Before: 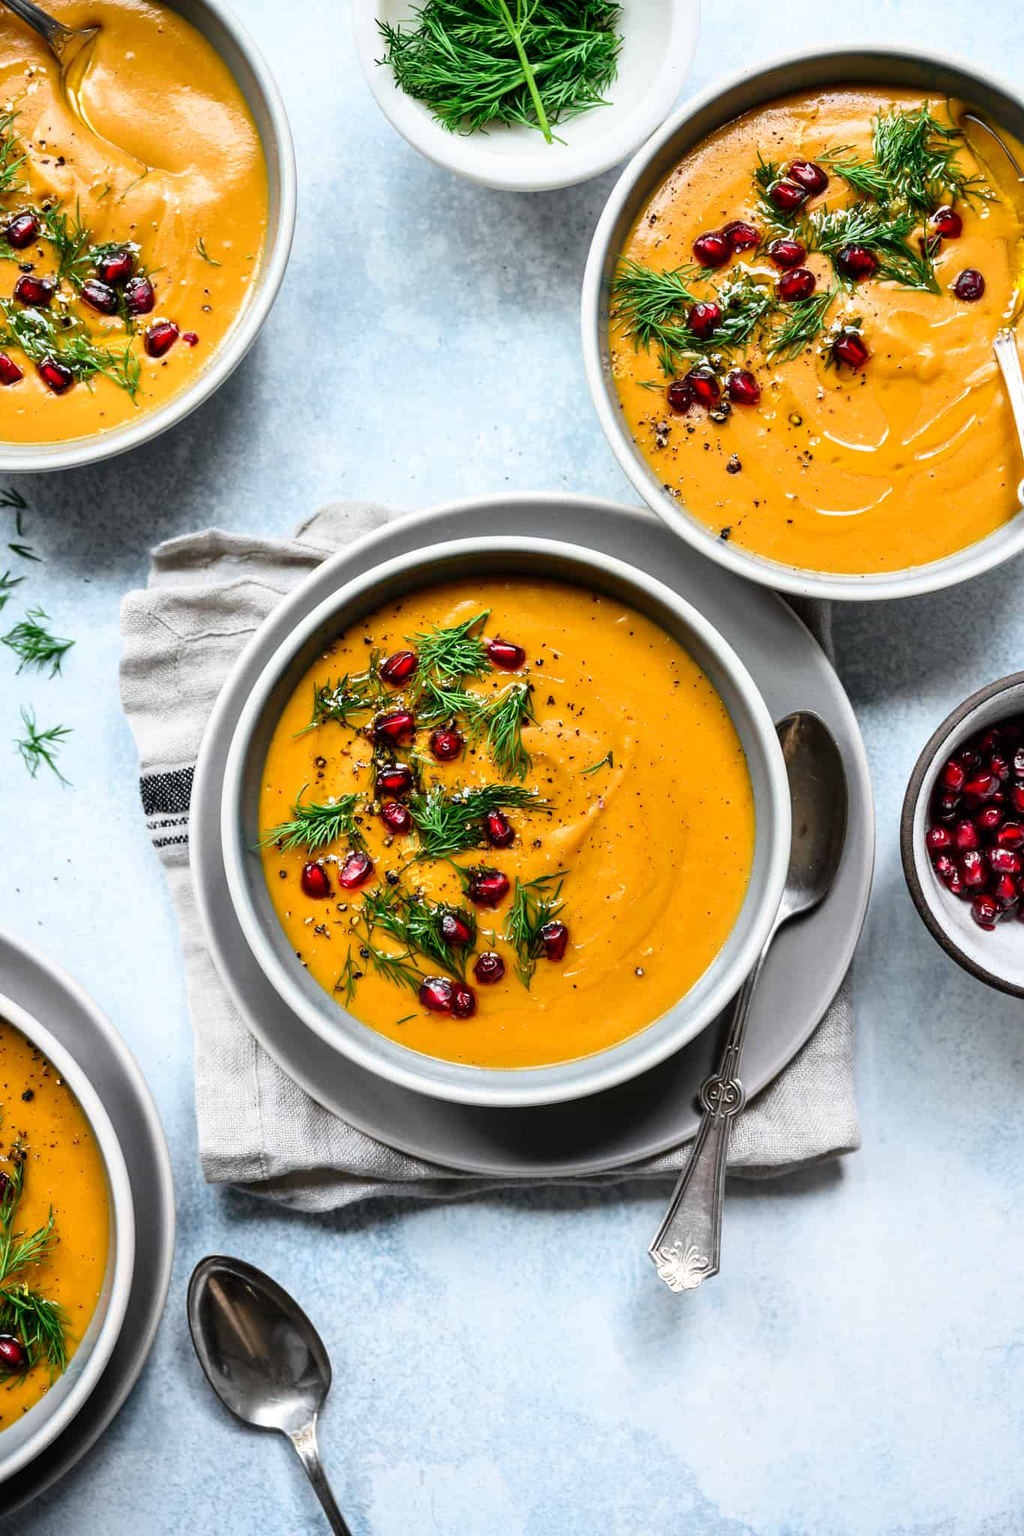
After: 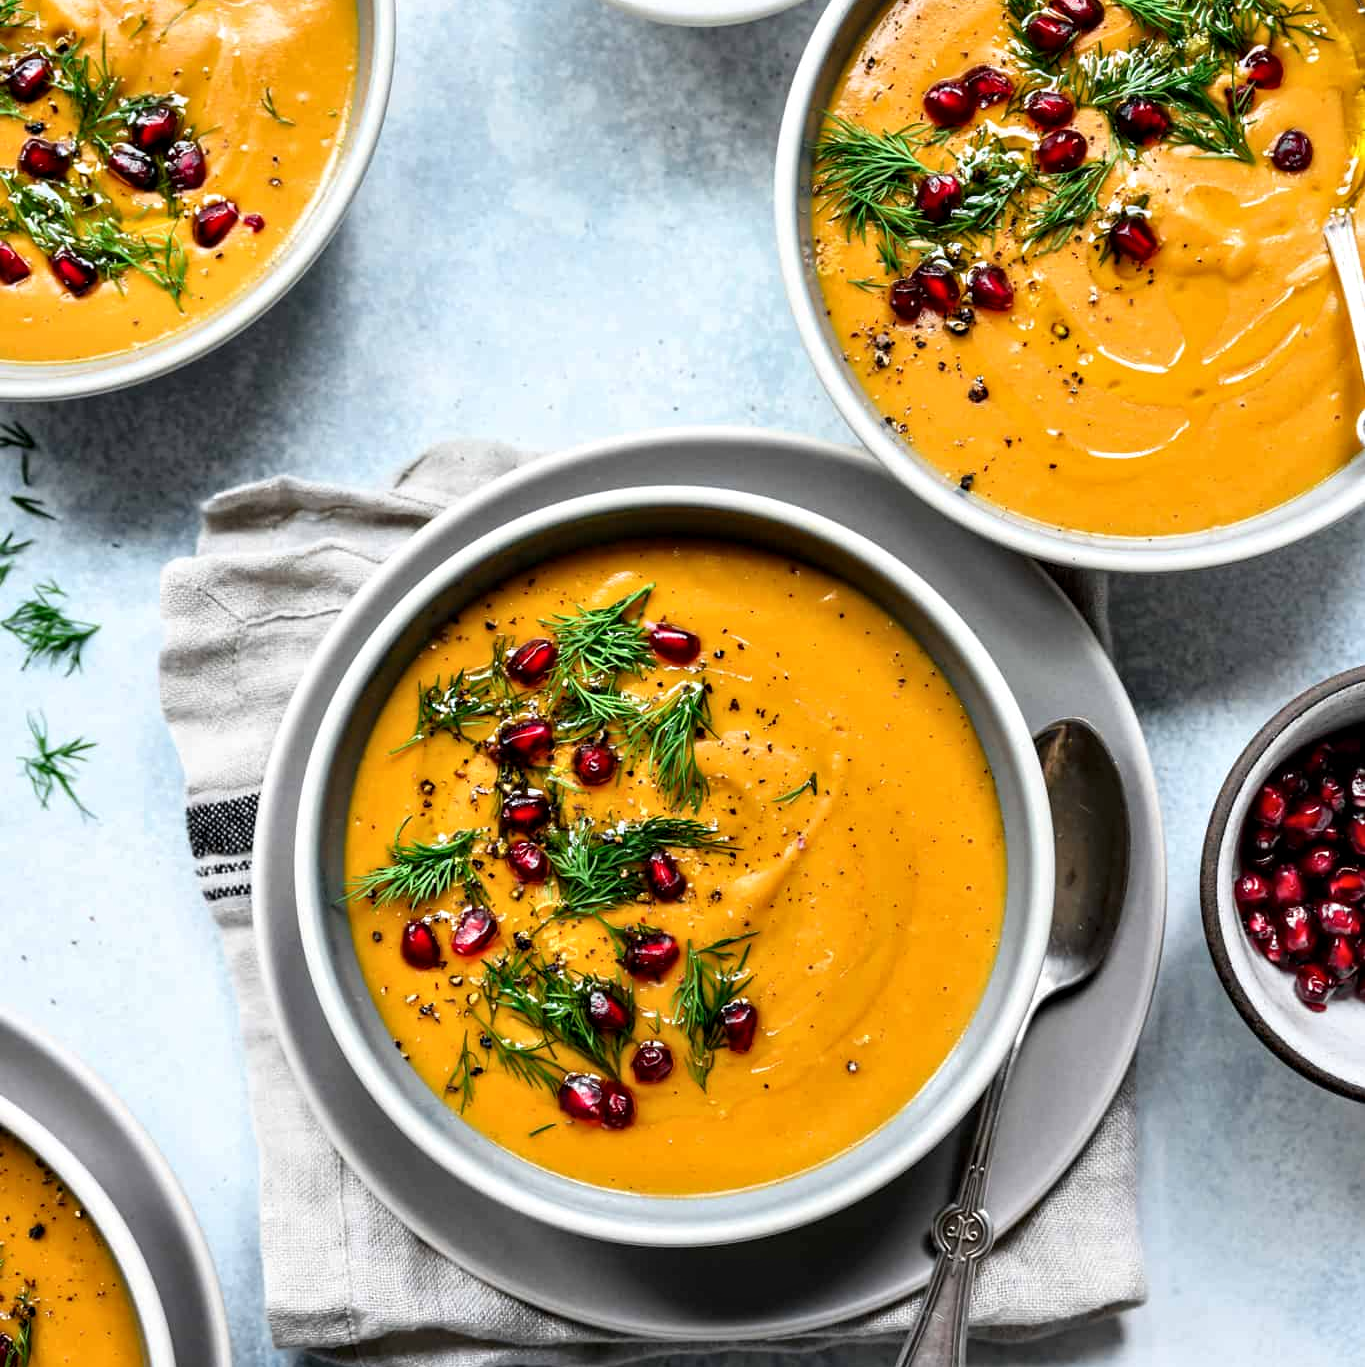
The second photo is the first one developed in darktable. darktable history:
crop: top 11.184%, bottom 22.032%
contrast equalizer: y [[0.48, 0.654, 0.731, 0.706, 0.772, 0.382], [0.55 ×6], [0 ×6], [0 ×6], [0 ×6]], mix 0.139
